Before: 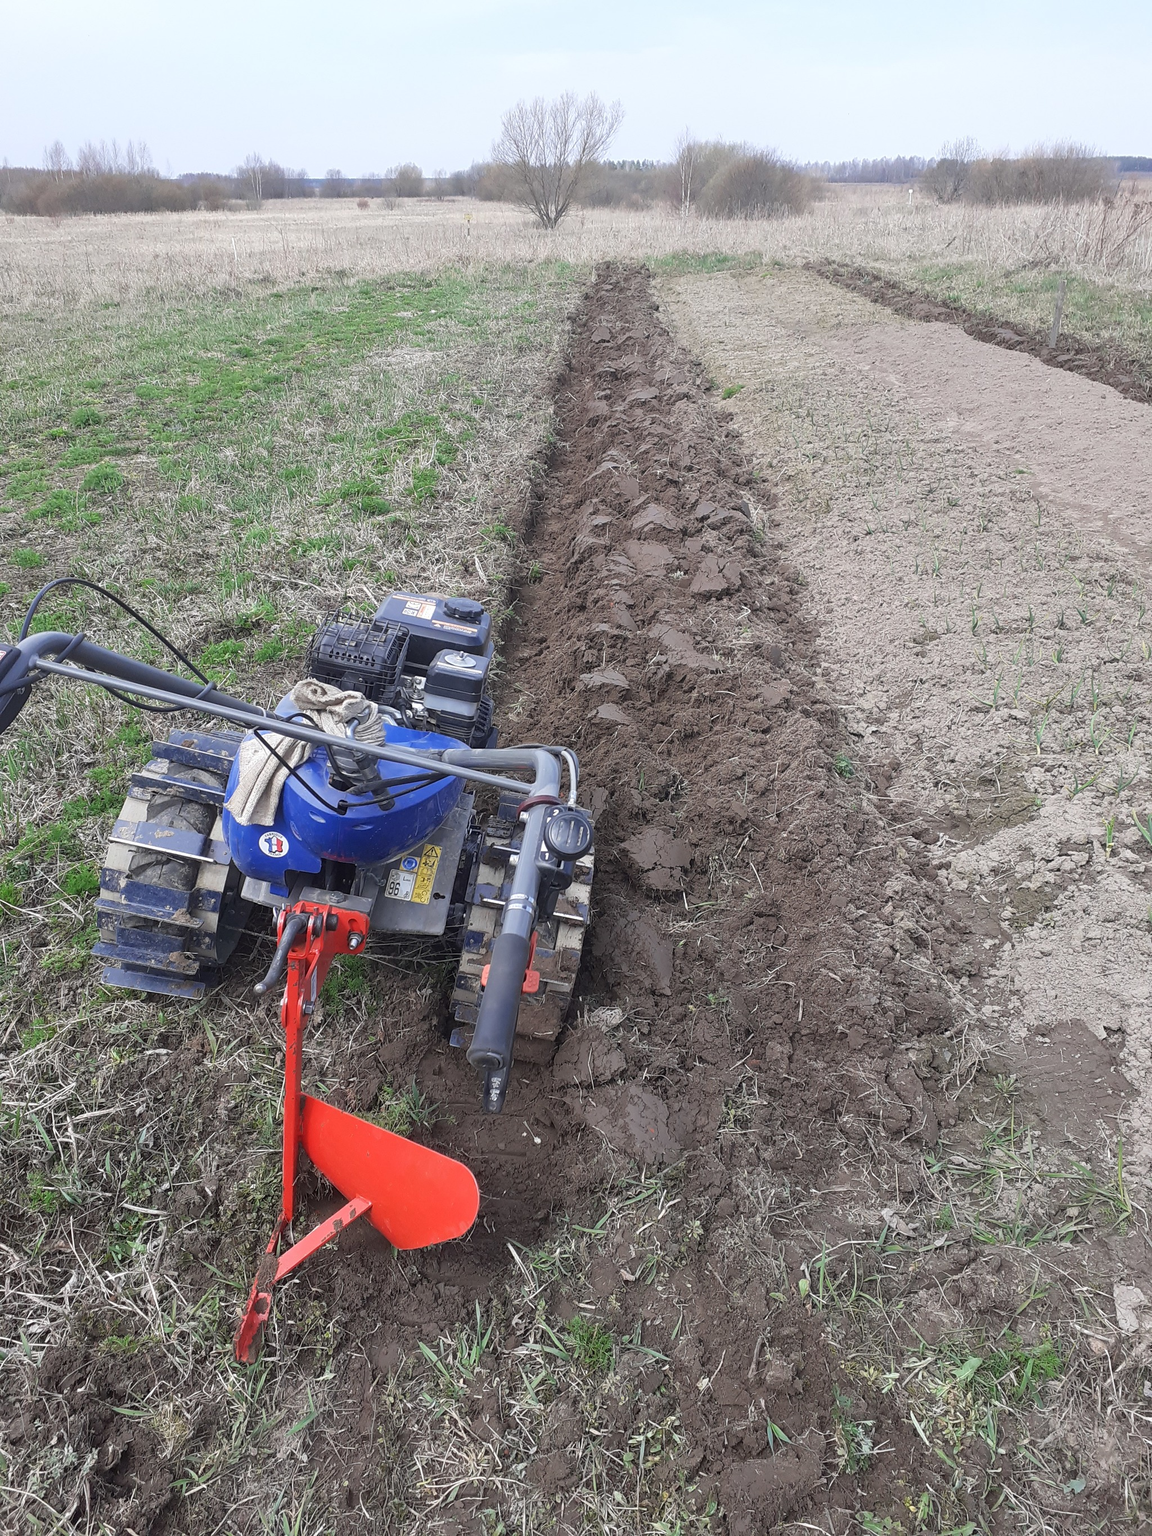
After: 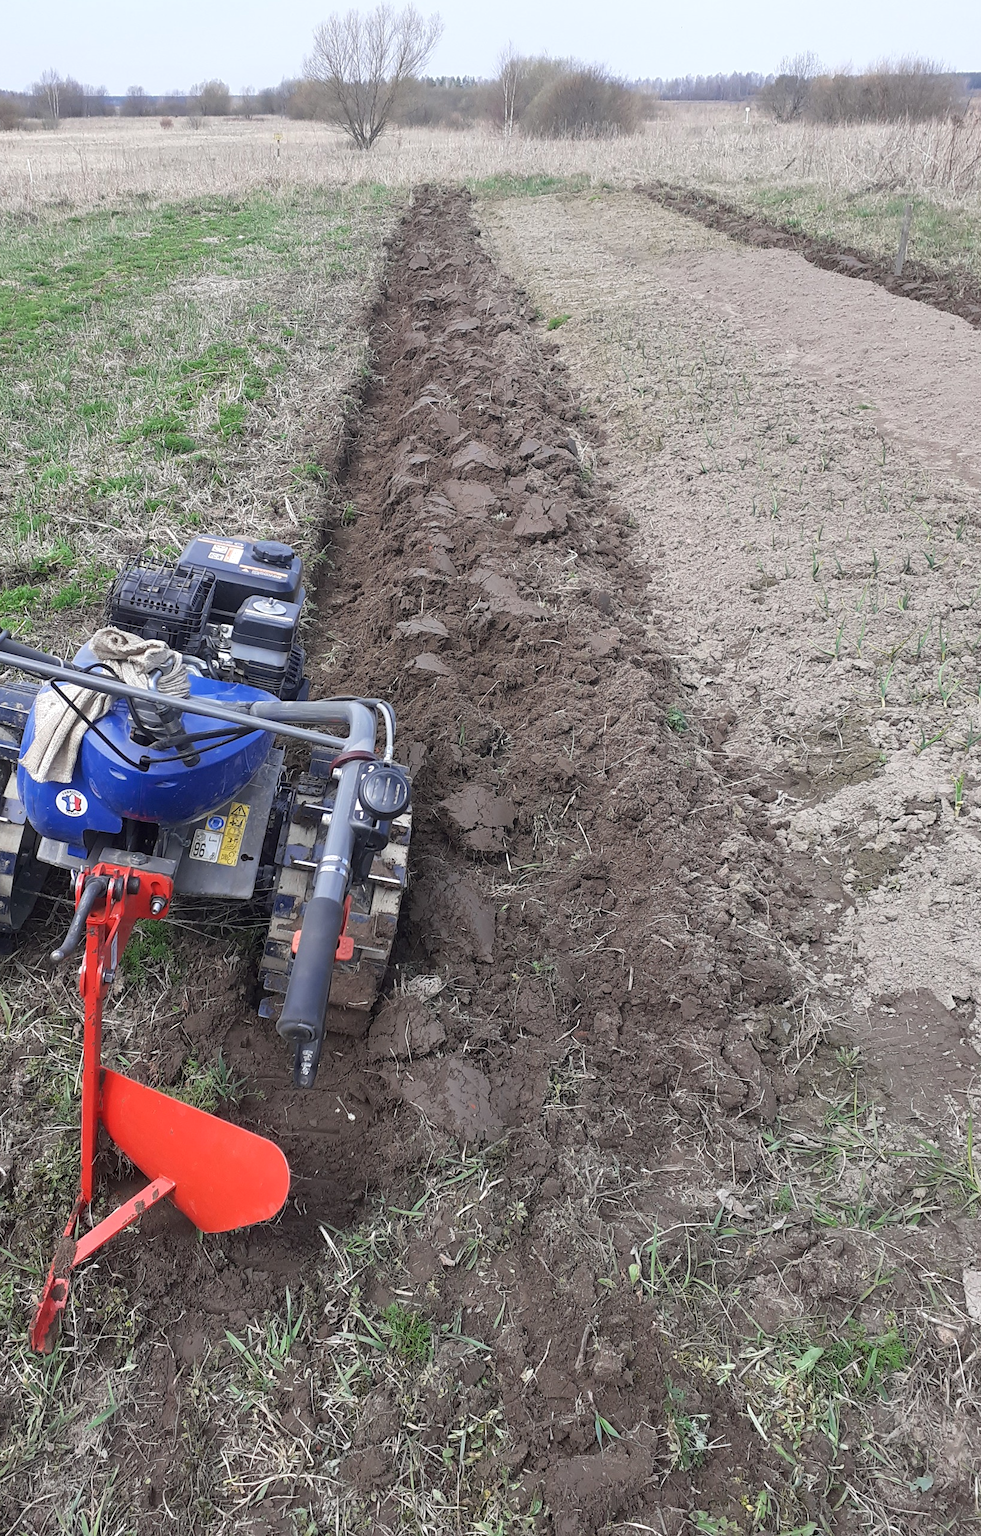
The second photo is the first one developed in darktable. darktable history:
white balance: emerald 1
contrast equalizer: octaves 7, y [[0.515 ×6], [0.507 ×6], [0.425 ×6], [0 ×6], [0 ×6]]
crop and rotate: left 17.959%, top 5.771%, right 1.742%
